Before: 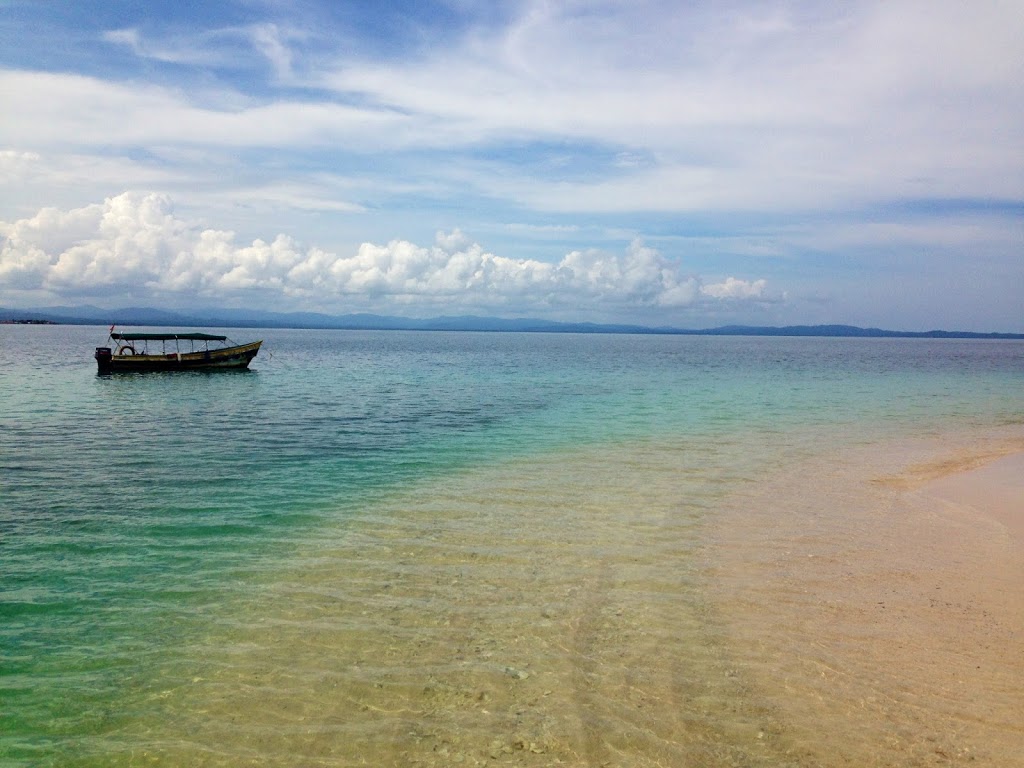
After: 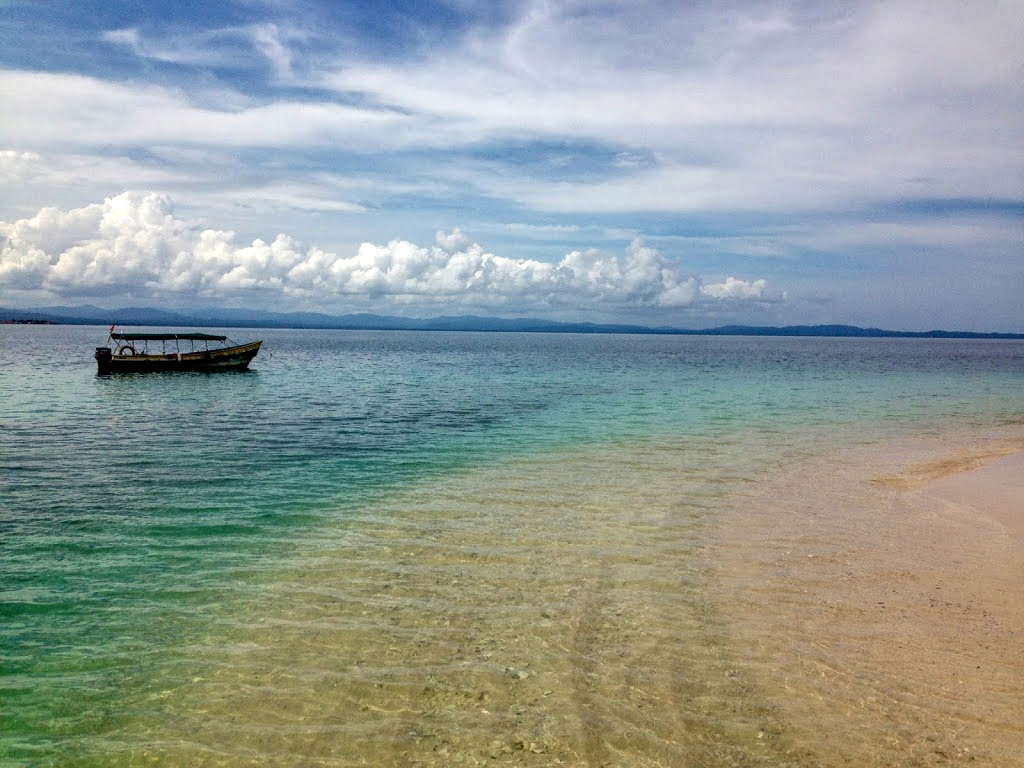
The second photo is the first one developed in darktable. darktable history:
shadows and highlights: shadows 22.95, highlights -48.95, soften with gaussian
local contrast: highlights 61%, detail 143%, midtone range 0.435
